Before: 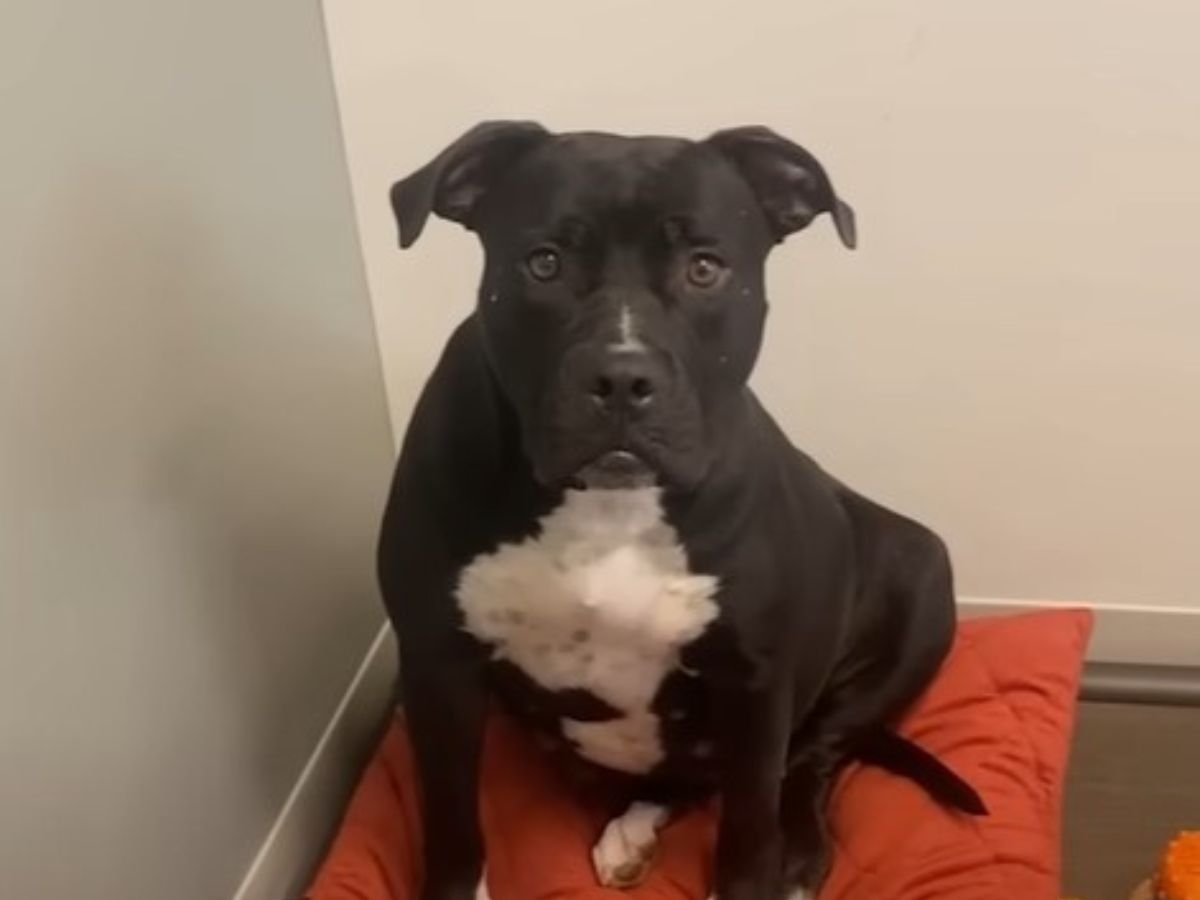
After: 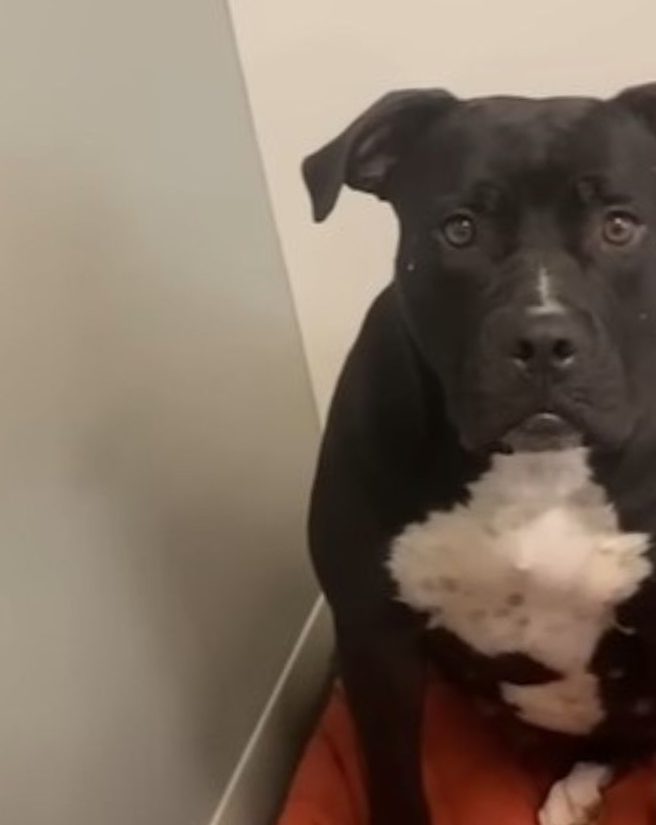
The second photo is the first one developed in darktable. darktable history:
rotate and perspective: rotation -3°, crop left 0.031, crop right 0.968, crop top 0.07, crop bottom 0.93
crop: left 5.114%, right 38.589%
